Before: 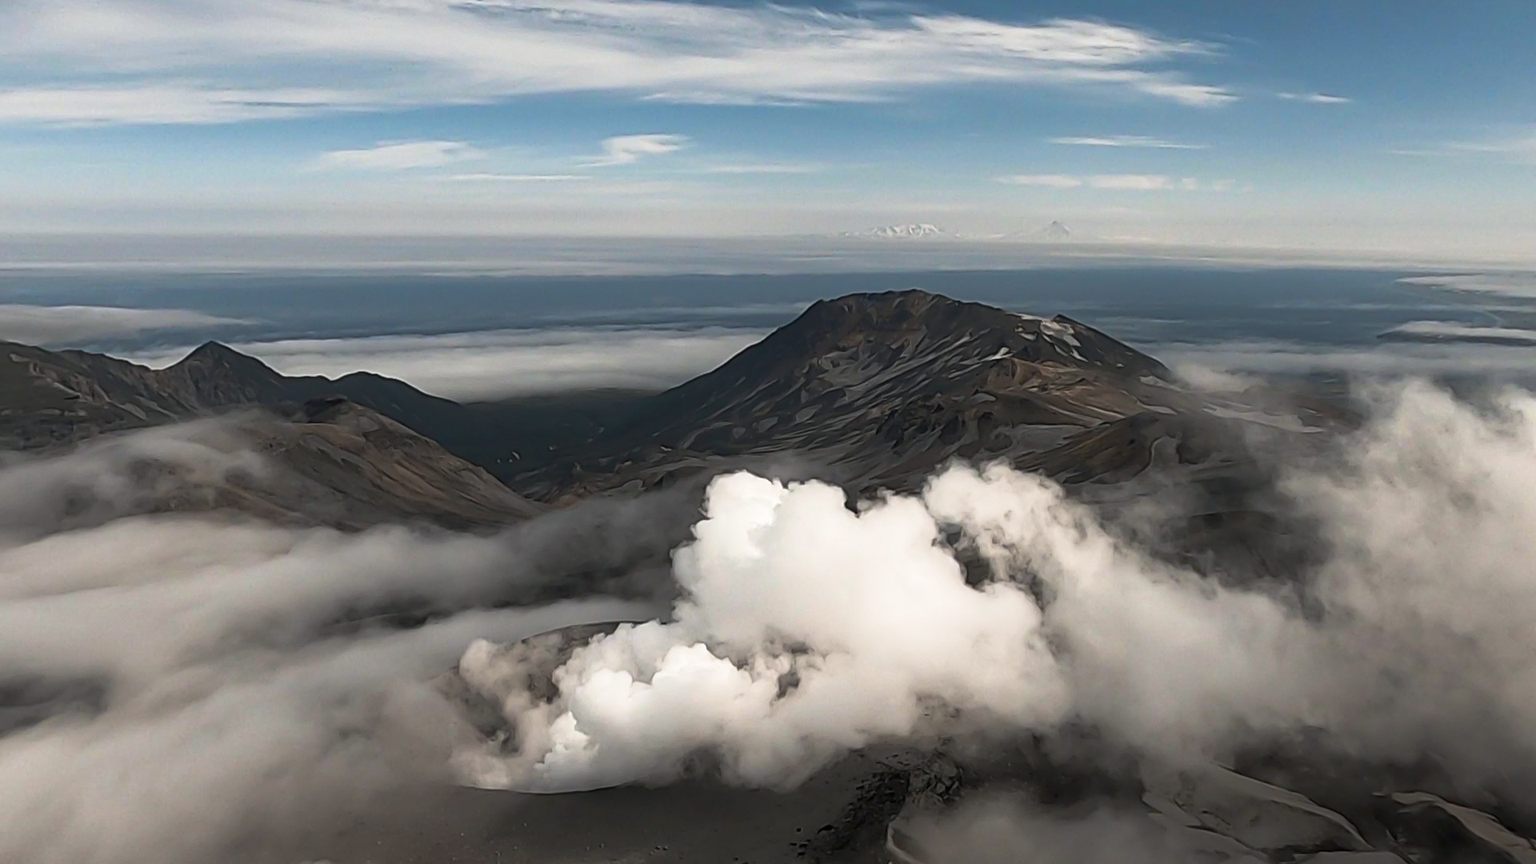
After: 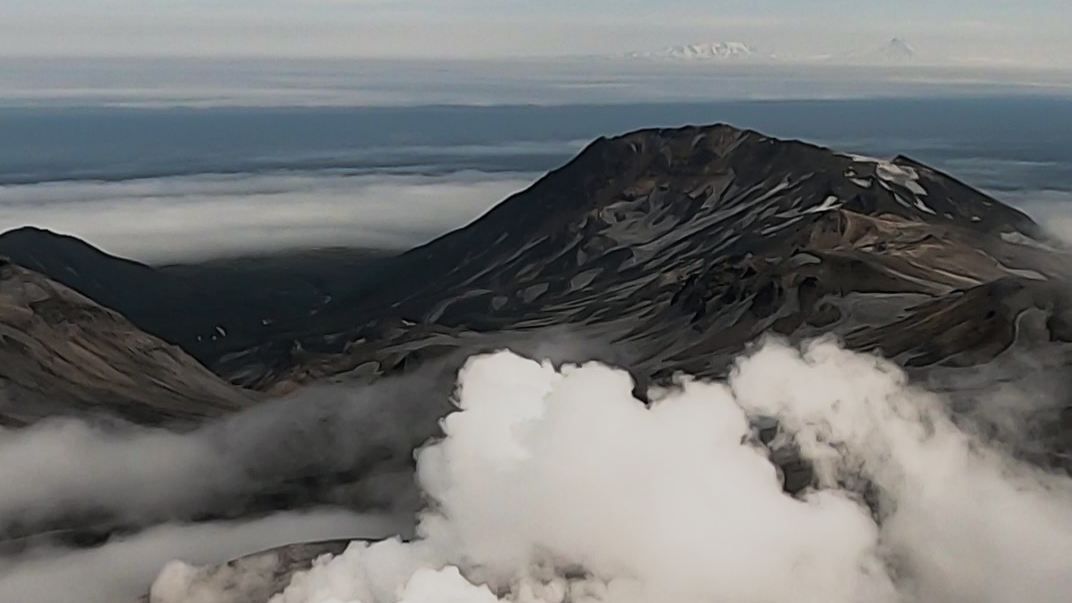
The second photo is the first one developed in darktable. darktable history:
filmic rgb: black relative exposure -7.65 EV, white relative exposure 4.56 EV, hardness 3.61
crop and rotate: left 22.13%, top 22.054%, right 22.026%, bottom 22.102%
